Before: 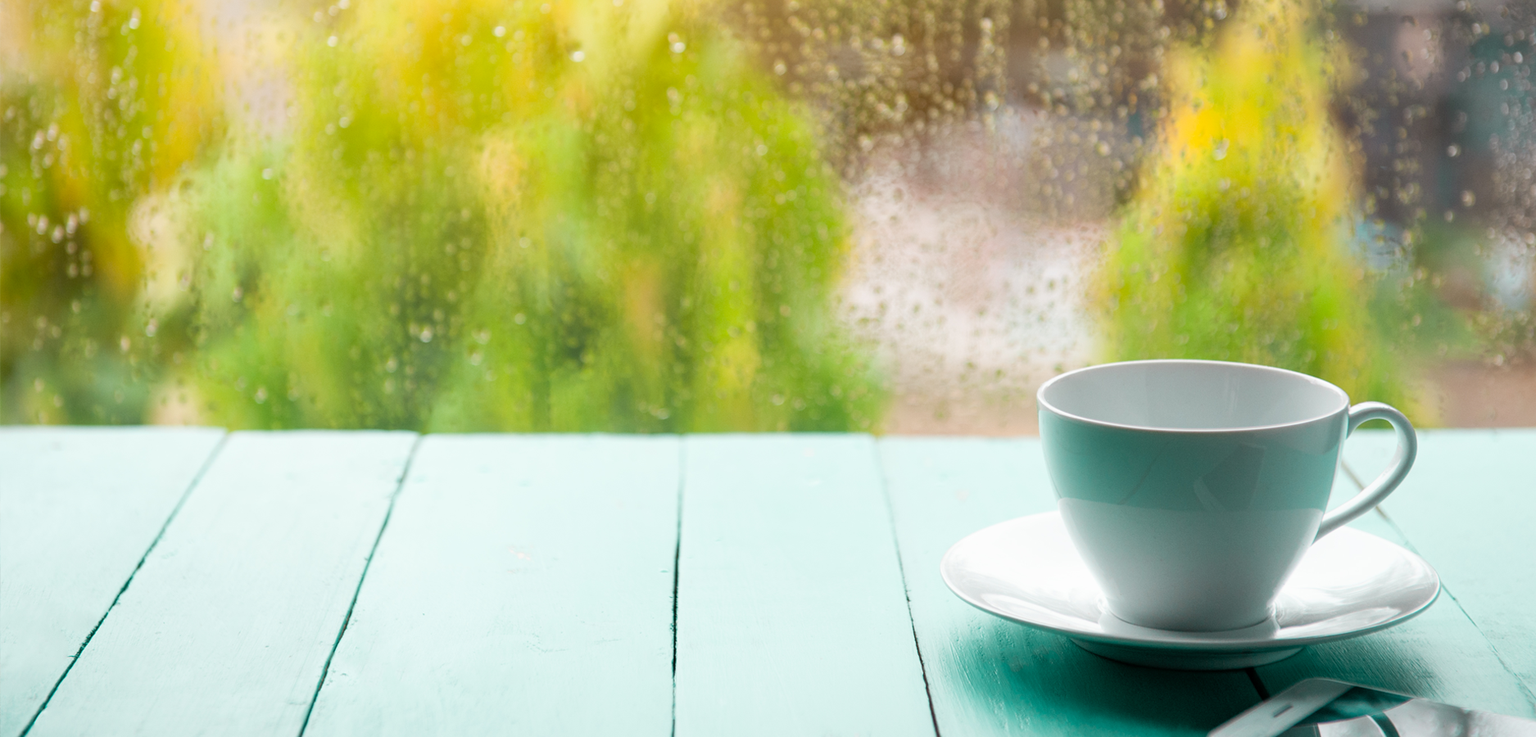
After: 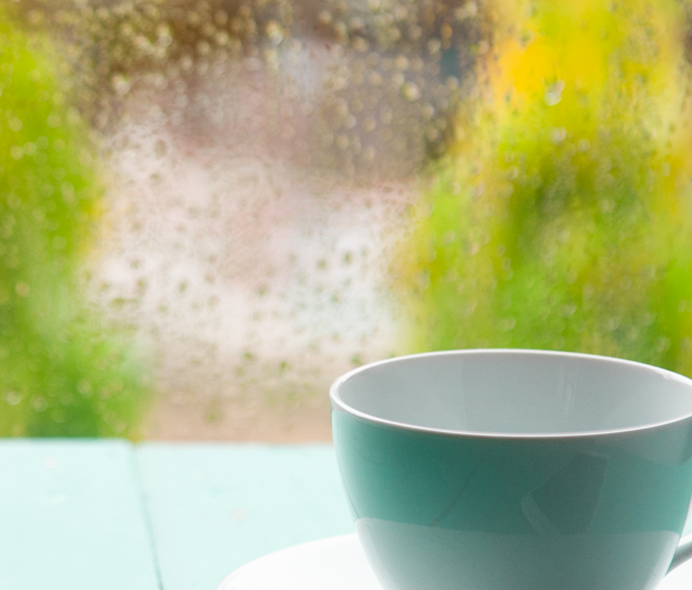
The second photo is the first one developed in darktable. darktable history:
vibrance: vibrance 22%
crop and rotate: left 49.936%, top 10.094%, right 13.136%, bottom 24.256%
exposure: black level correction 0.001, compensate highlight preservation false
